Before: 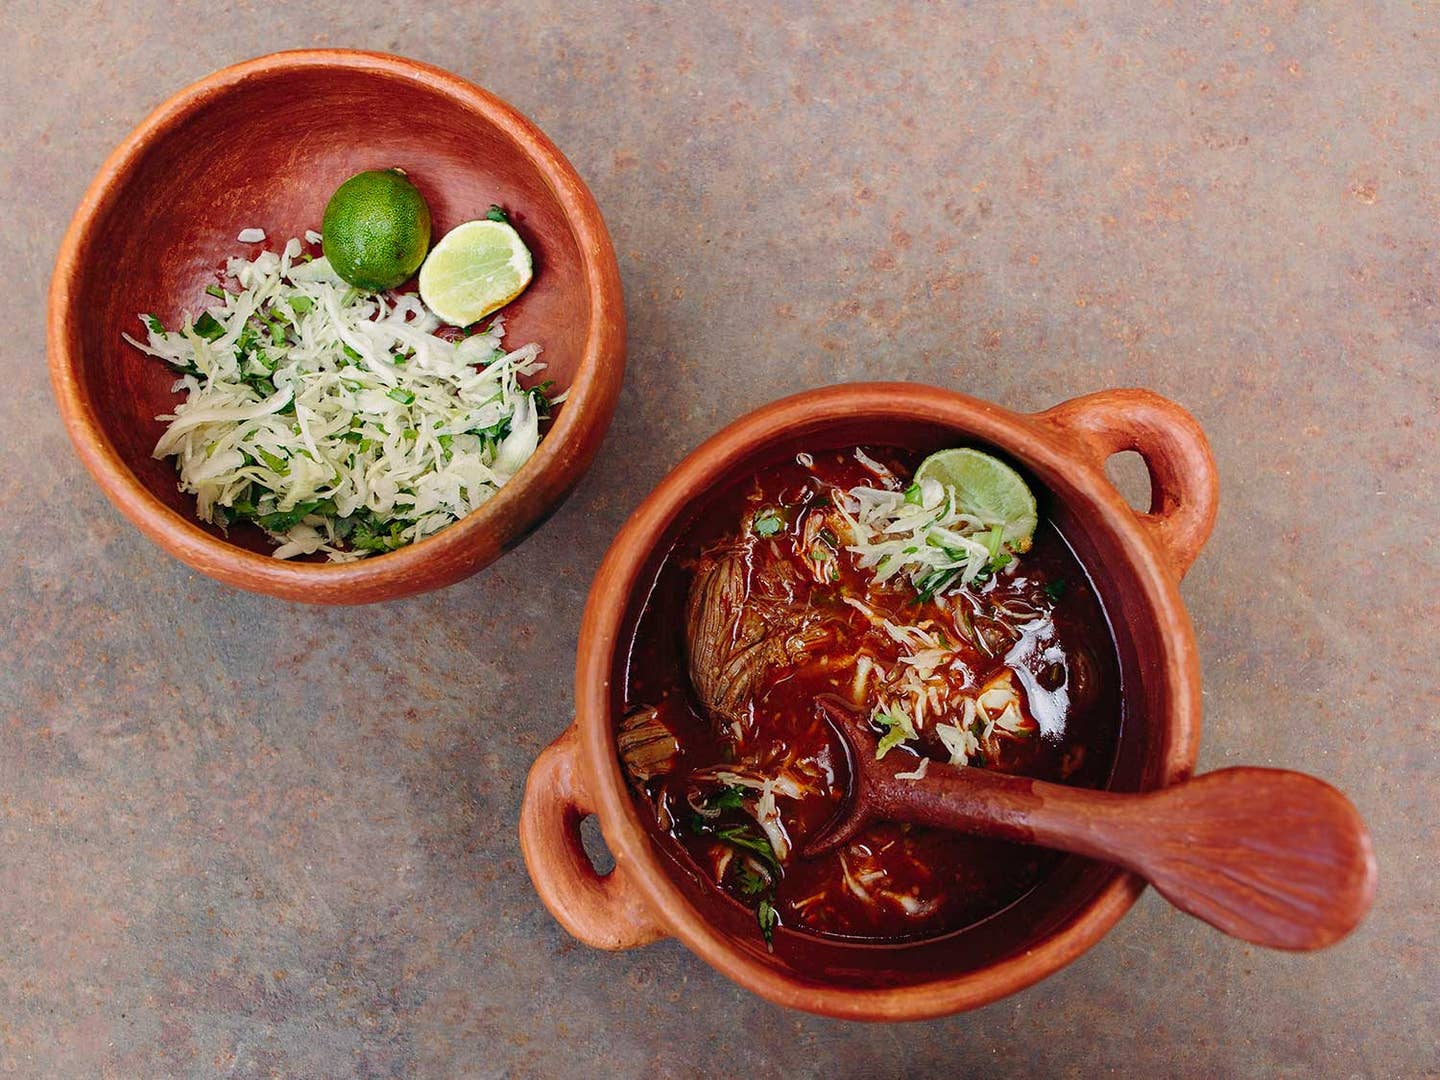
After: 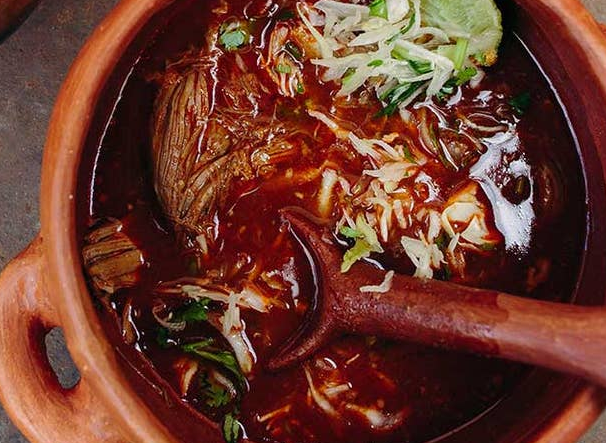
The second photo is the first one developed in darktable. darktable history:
crop: left 37.221%, top 45.169%, right 20.63%, bottom 13.777%
tone equalizer: on, module defaults
